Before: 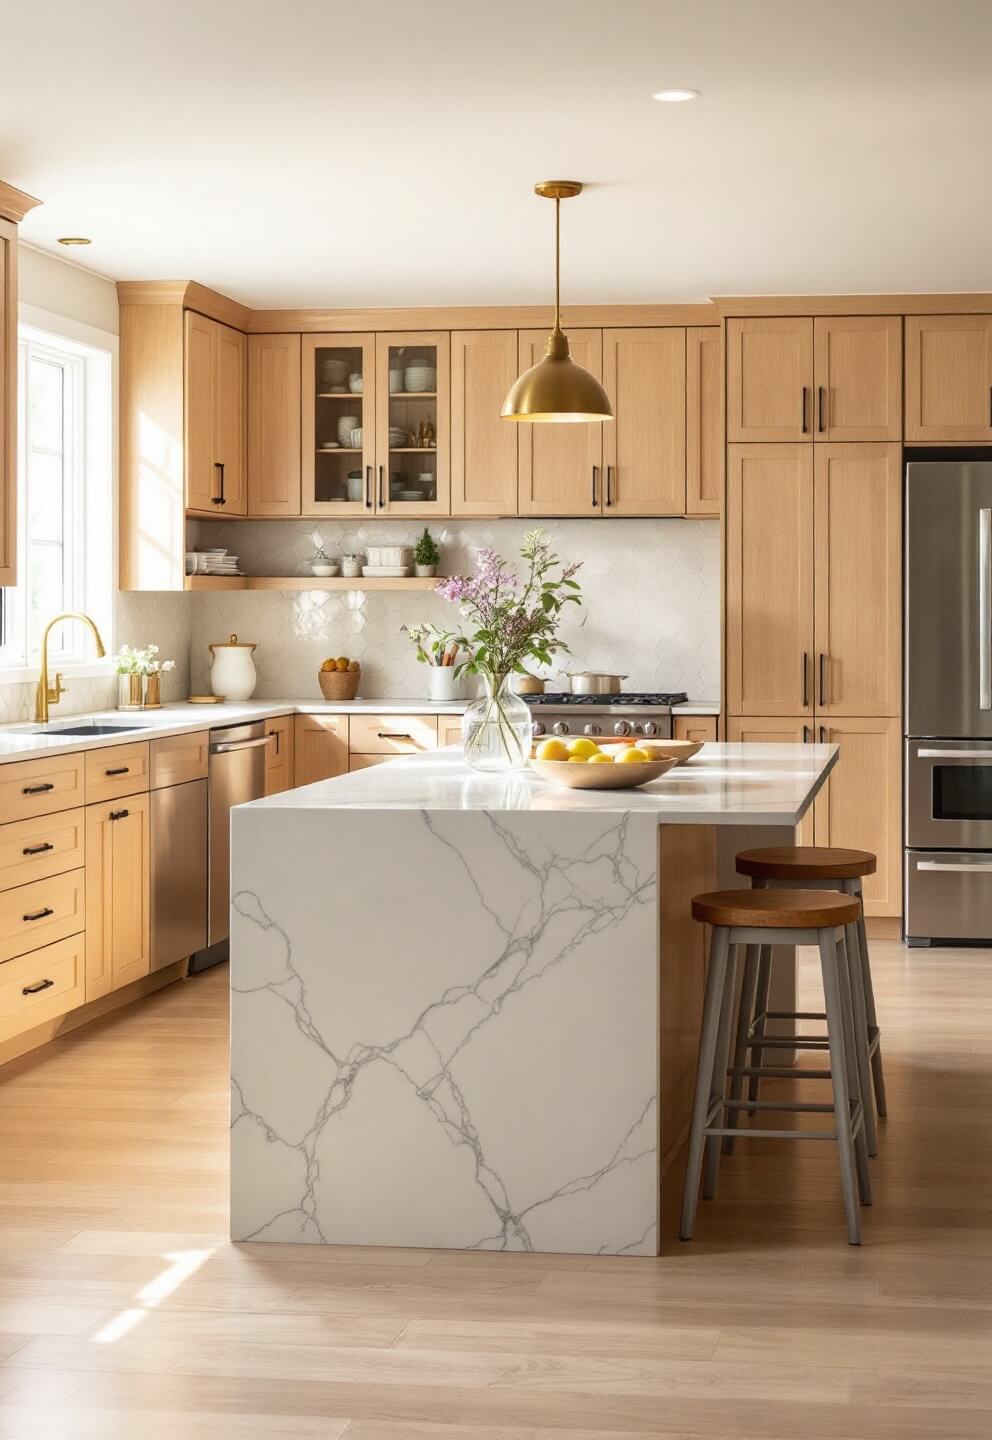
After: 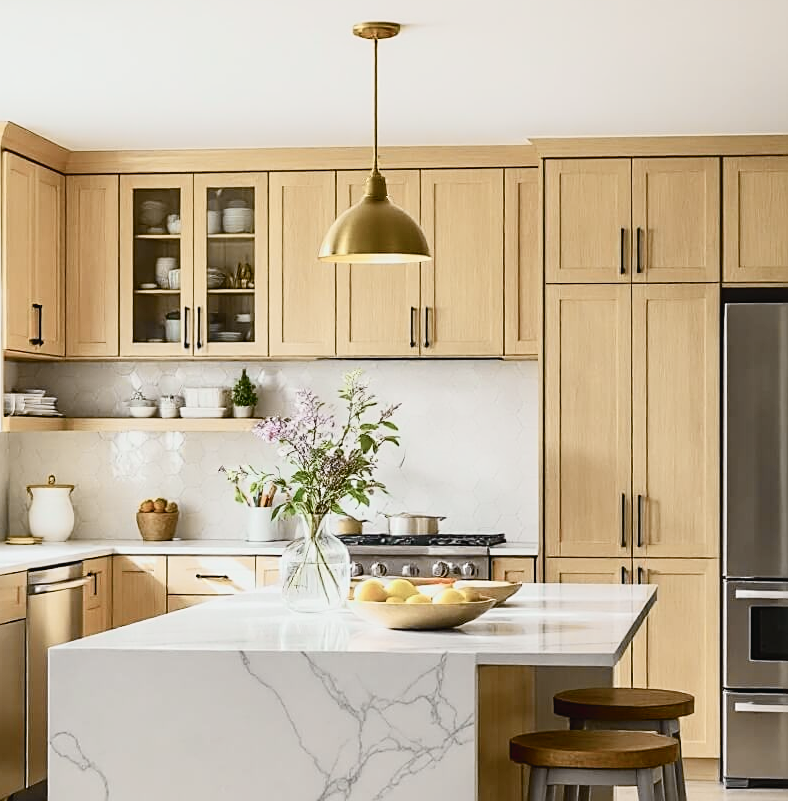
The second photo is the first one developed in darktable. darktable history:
crop: left 18.38%, top 11.092%, right 2.134%, bottom 33.217%
contrast brightness saturation: contrast 0.1, saturation -0.3
sharpen: on, module defaults
color balance rgb: perceptual saturation grading › global saturation 20%, perceptual saturation grading › highlights -25%, perceptual saturation grading › shadows 25%
tone curve: curves: ch0 [(0, 0.022) (0.114, 0.096) (0.282, 0.299) (0.456, 0.51) (0.613, 0.693) (0.786, 0.843) (0.999, 0.949)]; ch1 [(0, 0) (0.384, 0.365) (0.463, 0.447) (0.486, 0.474) (0.503, 0.5) (0.535, 0.522) (0.555, 0.546) (0.593, 0.599) (0.755, 0.793) (1, 1)]; ch2 [(0, 0) (0.369, 0.375) (0.449, 0.434) (0.501, 0.5) (0.528, 0.517) (0.561, 0.57) (0.612, 0.631) (0.668, 0.659) (1, 1)], color space Lab, independent channels, preserve colors none
